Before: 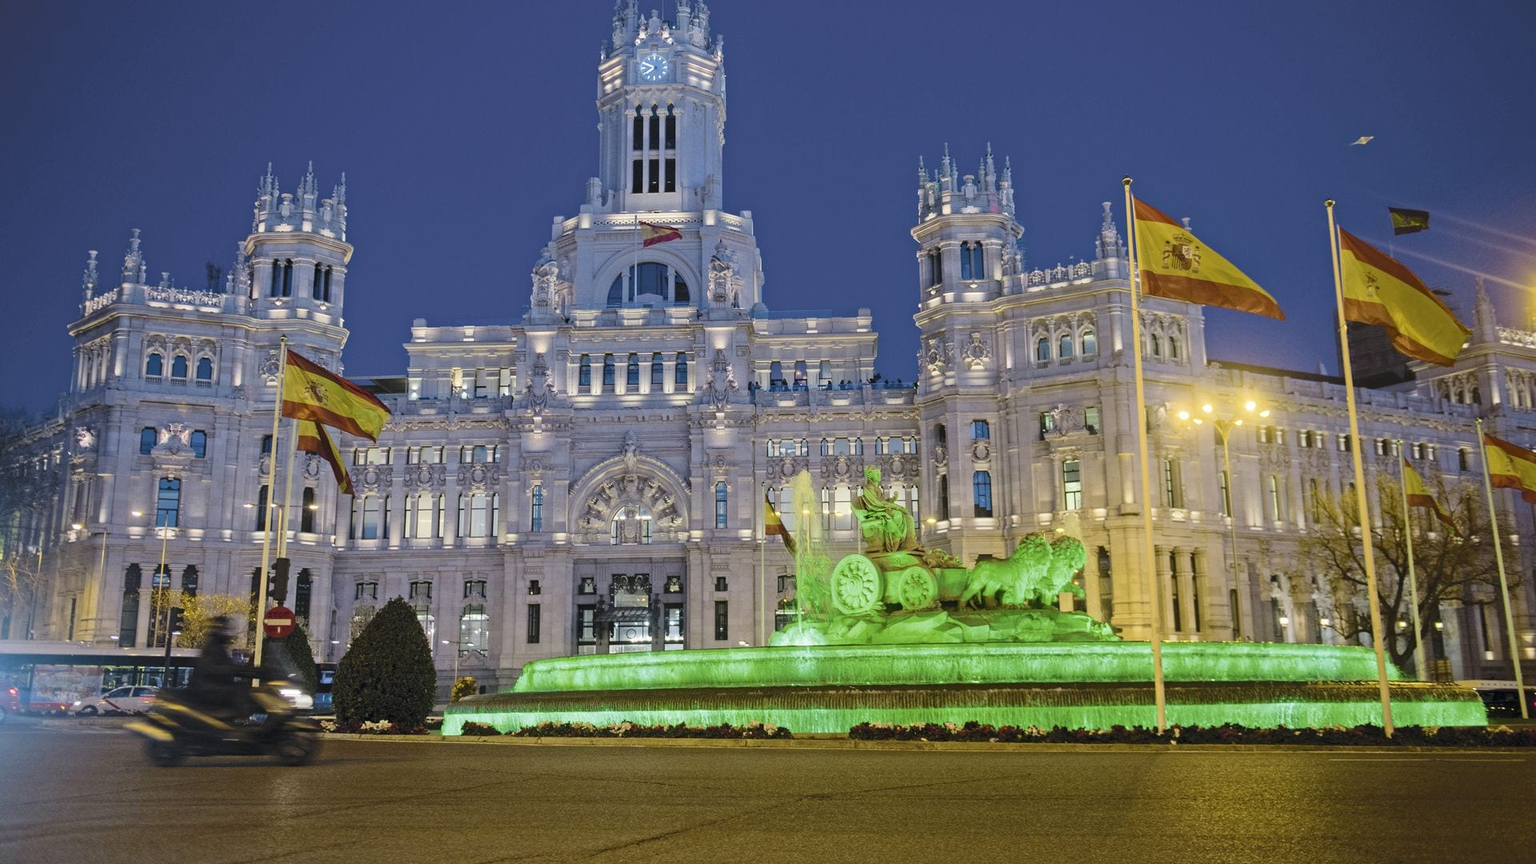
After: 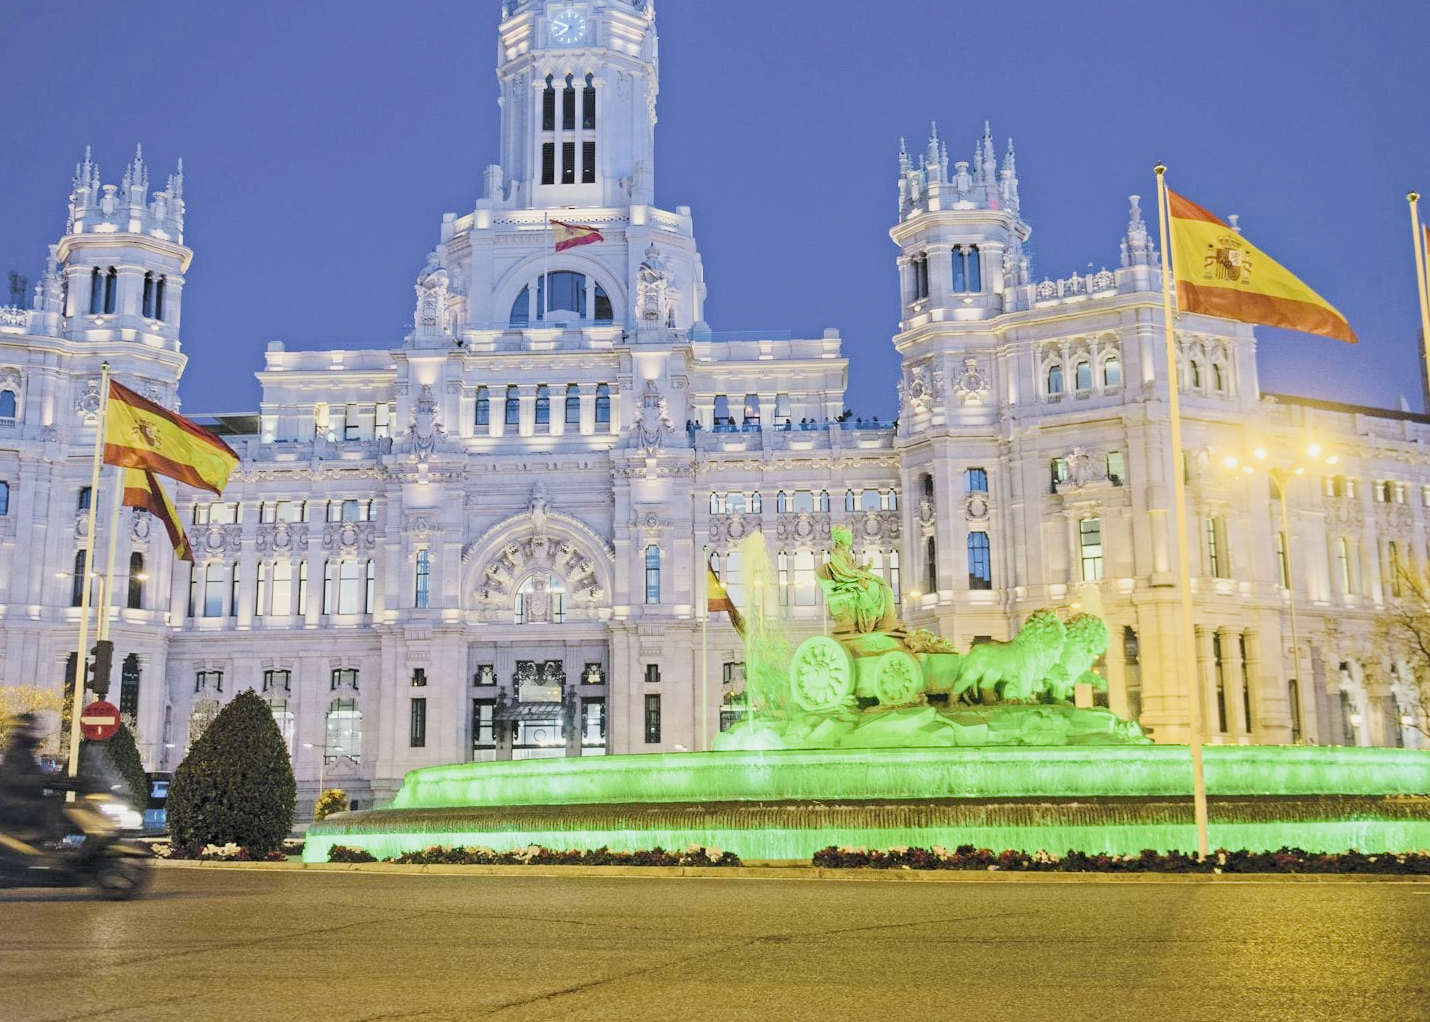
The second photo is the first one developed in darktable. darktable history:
filmic rgb: black relative exposure -7.08 EV, white relative exposure 5.38 EV, hardness 3.02
crop and rotate: left 12.972%, top 5.302%, right 12.519%
exposure: black level correction 0, exposure 1.411 EV, compensate exposure bias true, compensate highlight preservation false
